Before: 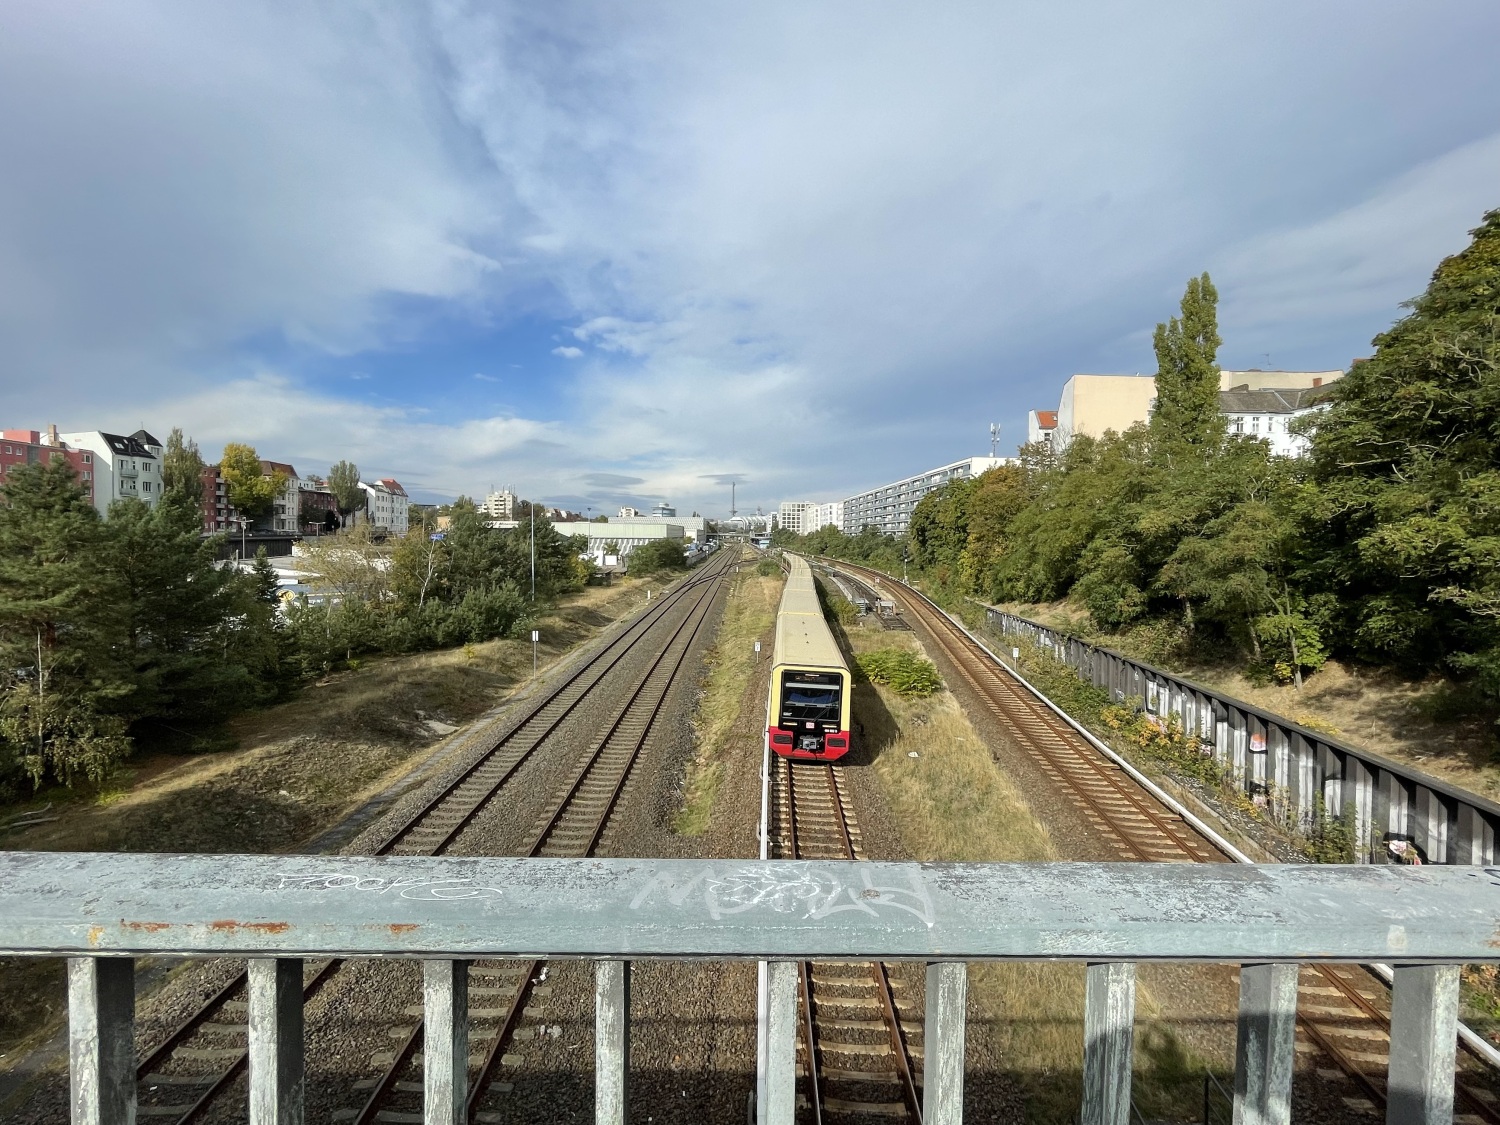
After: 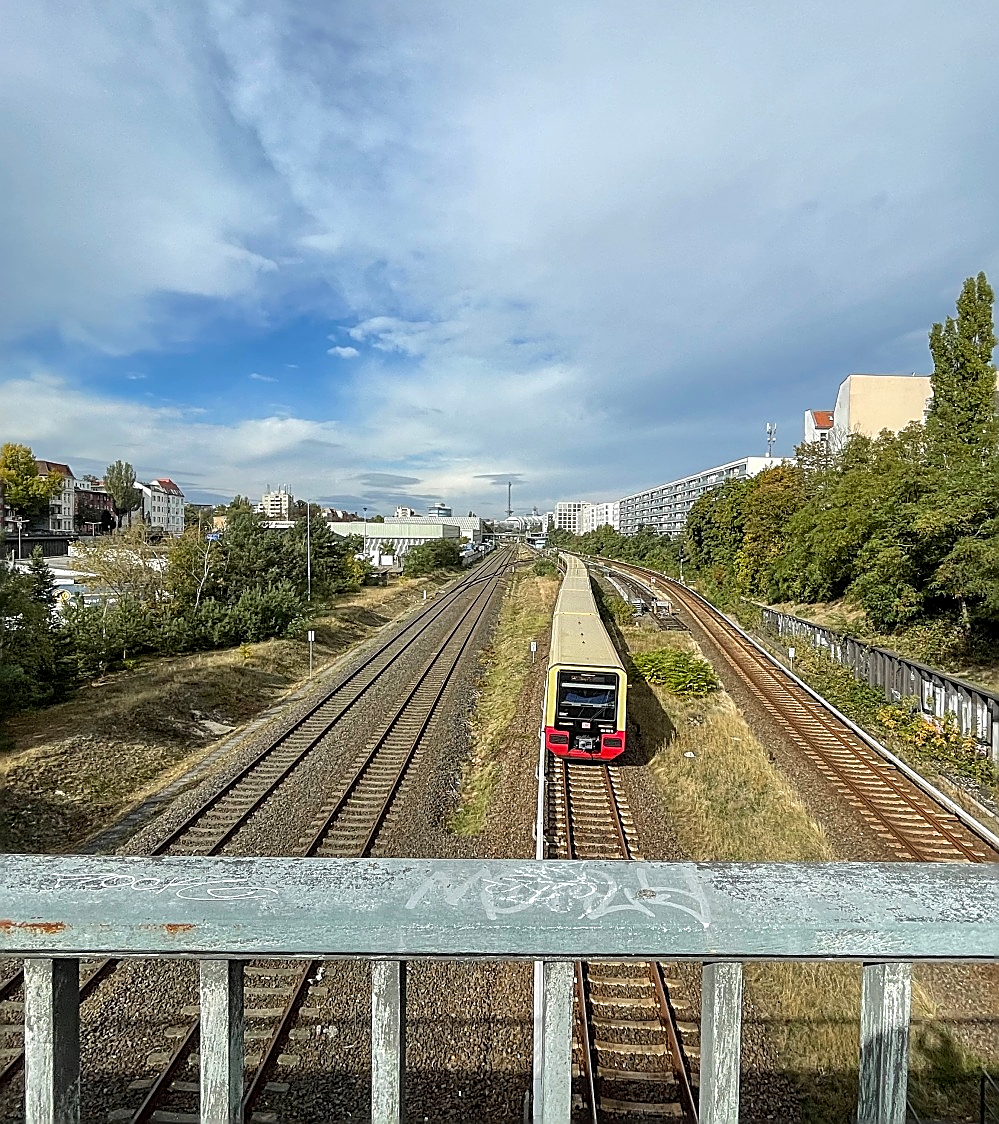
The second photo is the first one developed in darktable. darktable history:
local contrast: on, module defaults
sharpen: radius 1.685, amount 1.294
crop and rotate: left 15.055%, right 18.278%
